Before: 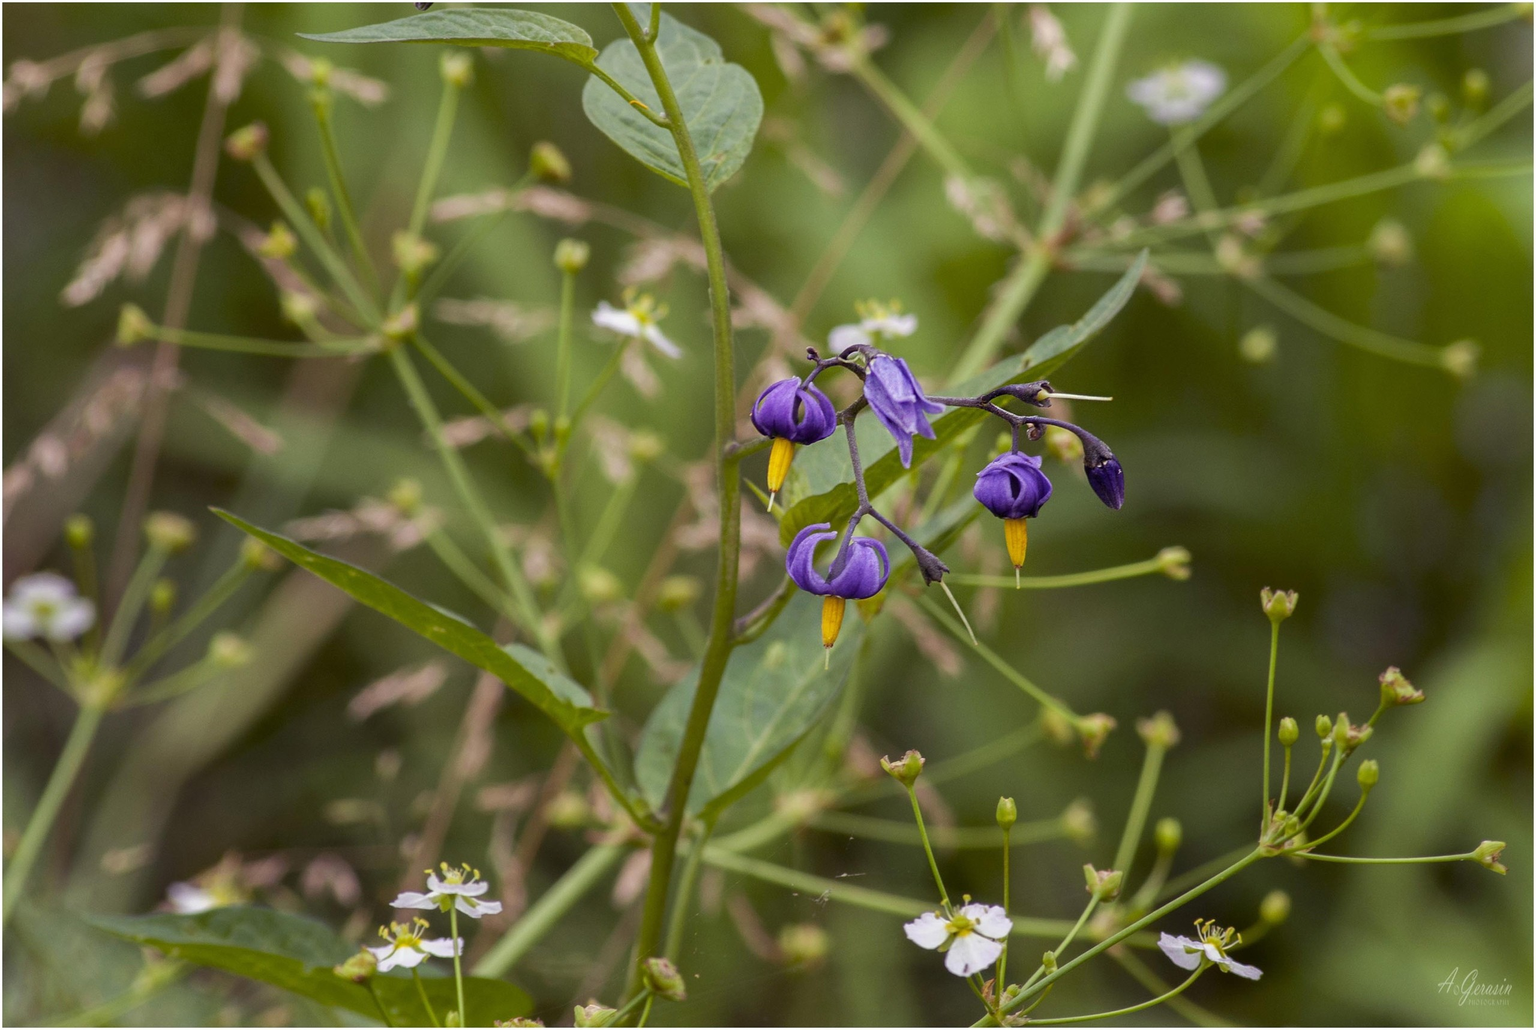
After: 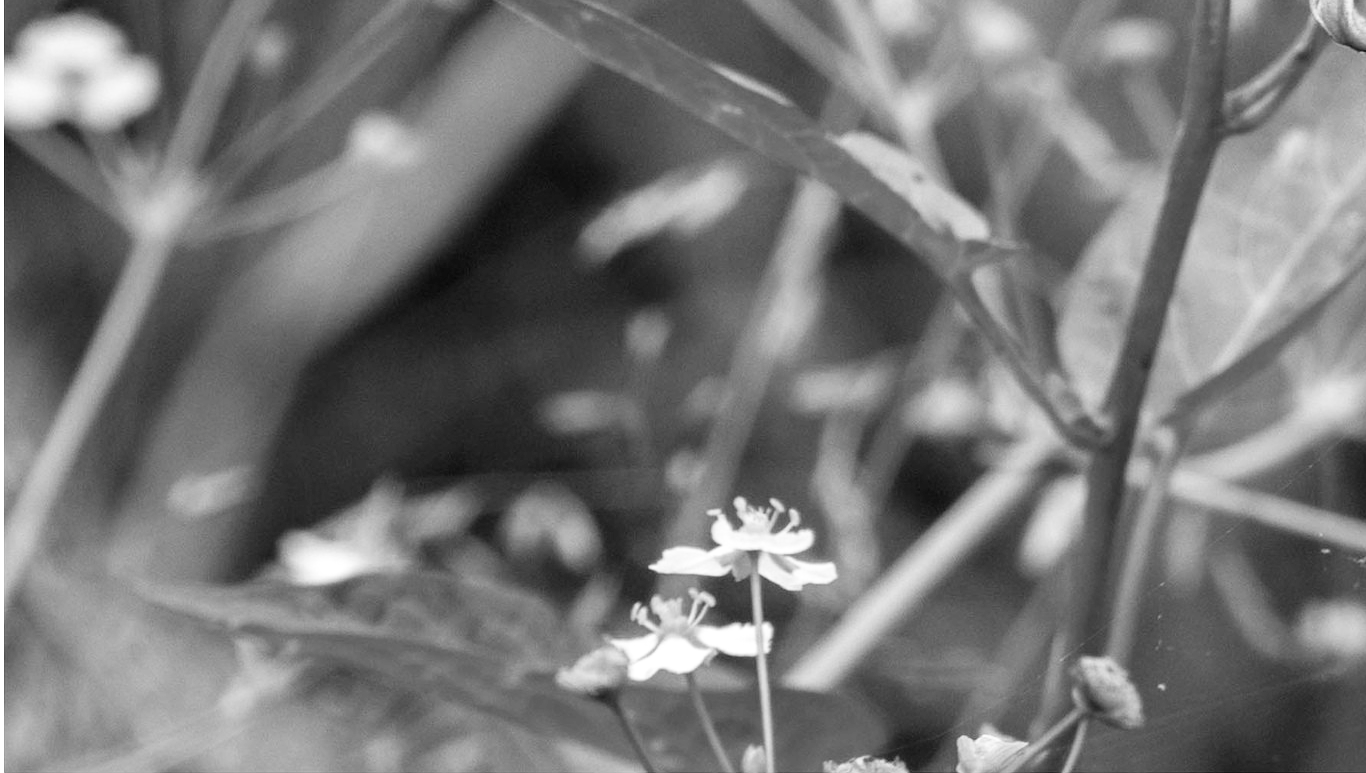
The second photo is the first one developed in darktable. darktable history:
filmic rgb: middle gray luminance 10%, black relative exposure -8.61 EV, white relative exposure 3.3 EV, threshold 6 EV, target black luminance 0%, hardness 5.2, latitude 44.69%, contrast 1.302, highlights saturation mix 5%, shadows ↔ highlights balance 24.64%, add noise in highlights 0, preserve chrominance no, color science v3 (2019), use custom middle-gray values true, iterations of high-quality reconstruction 0, contrast in highlights soft, enable highlight reconstruction true
exposure: compensate highlight preservation false
crop and rotate: top 54.778%, right 46.61%, bottom 0.159%
color calibration: output gray [0.31, 0.36, 0.33, 0], gray › normalize channels true, illuminant same as pipeline (D50), adaptation XYZ, x 0.346, y 0.359, gamut compression 0
color balance rgb: perceptual saturation grading › global saturation 35%, perceptual saturation grading › highlights -30%, perceptual saturation grading › shadows 35%, perceptual brilliance grading › global brilliance 3%, perceptual brilliance grading › highlights -3%, perceptual brilliance grading › shadows 3%
white balance: red 0.948, green 1.02, blue 1.176
